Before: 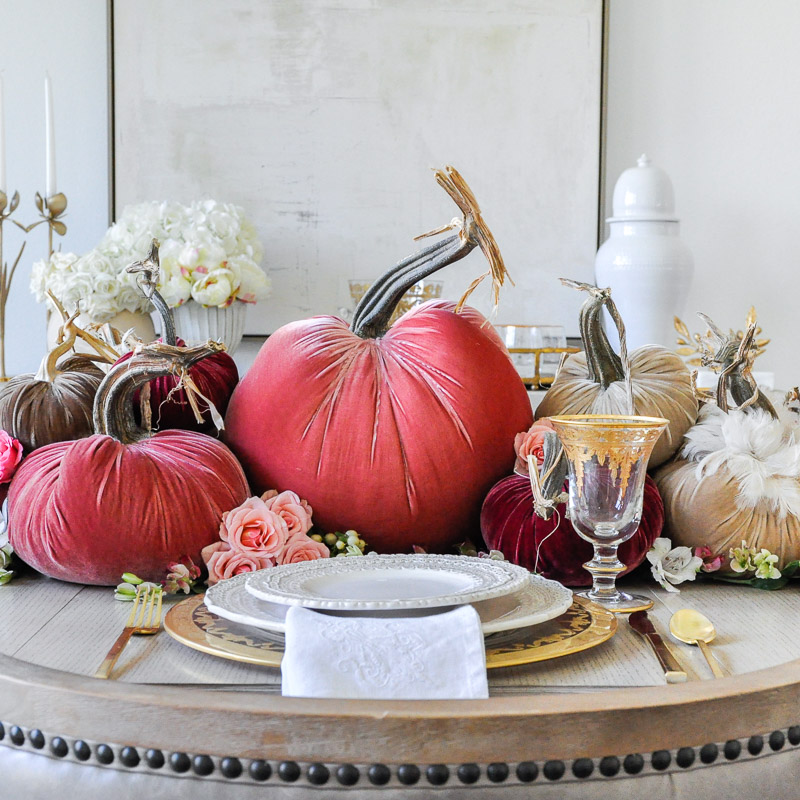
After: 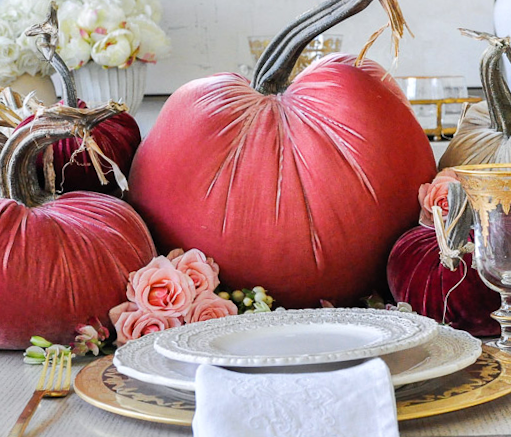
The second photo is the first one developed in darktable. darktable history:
rotate and perspective: rotation -1.75°, automatic cropping off
crop: left 13.312%, top 31.28%, right 24.627%, bottom 15.582%
